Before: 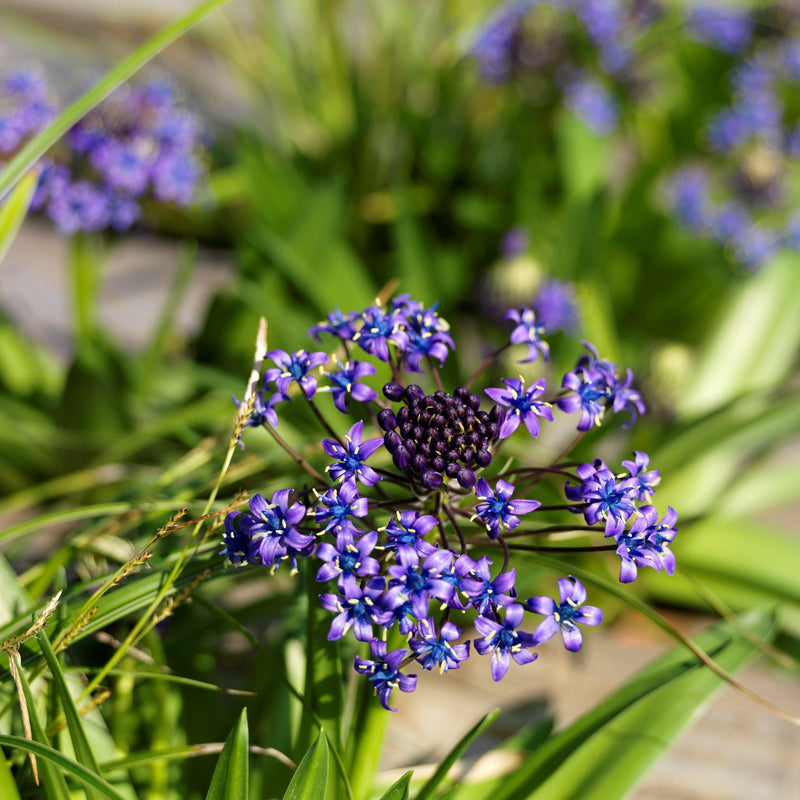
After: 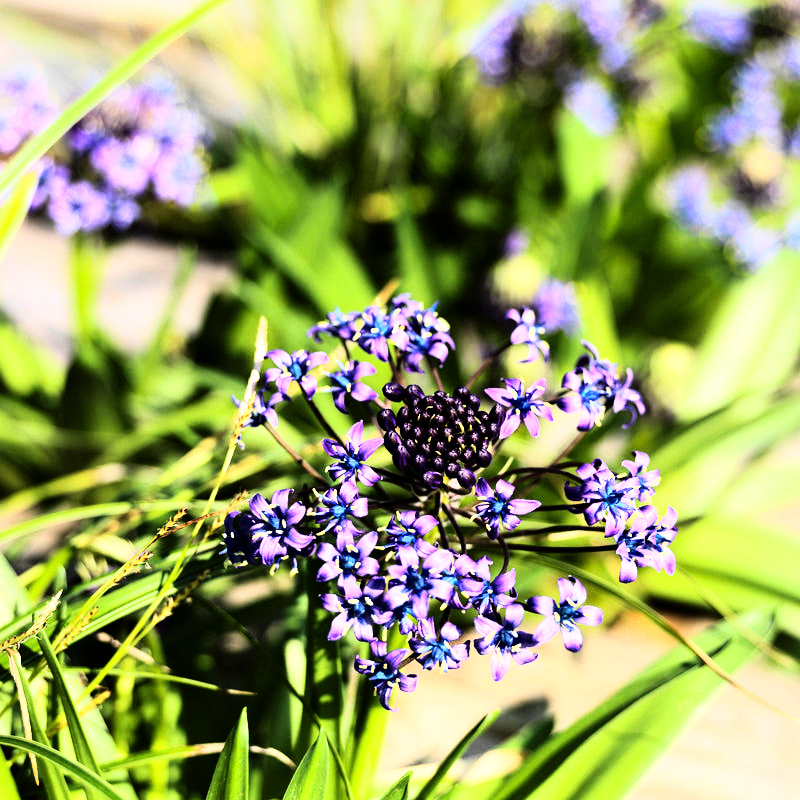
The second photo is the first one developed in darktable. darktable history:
tone equalizer: -8 EV -0.417 EV, -7 EV -0.389 EV, -6 EV -0.333 EV, -5 EV -0.222 EV, -3 EV 0.222 EV, -2 EV 0.333 EV, -1 EV 0.389 EV, +0 EV 0.417 EV, edges refinement/feathering 500, mask exposure compensation -1.57 EV, preserve details no
rgb curve: curves: ch0 [(0, 0) (0.21, 0.15) (0.24, 0.21) (0.5, 0.75) (0.75, 0.96) (0.89, 0.99) (1, 1)]; ch1 [(0, 0.02) (0.21, 0.13) (0.25, 0.2) (0.5, 0.67) (0.75, 0.9) (0.89, 0.97) (1, 1)]; ch2 [(0, 0.02) (0.21, 0.13) (0.25, 0.2) (0.5, 0.67) (0.75, 0.9) (0.89, 0.97) (1, 1)], compensate middle gray true
